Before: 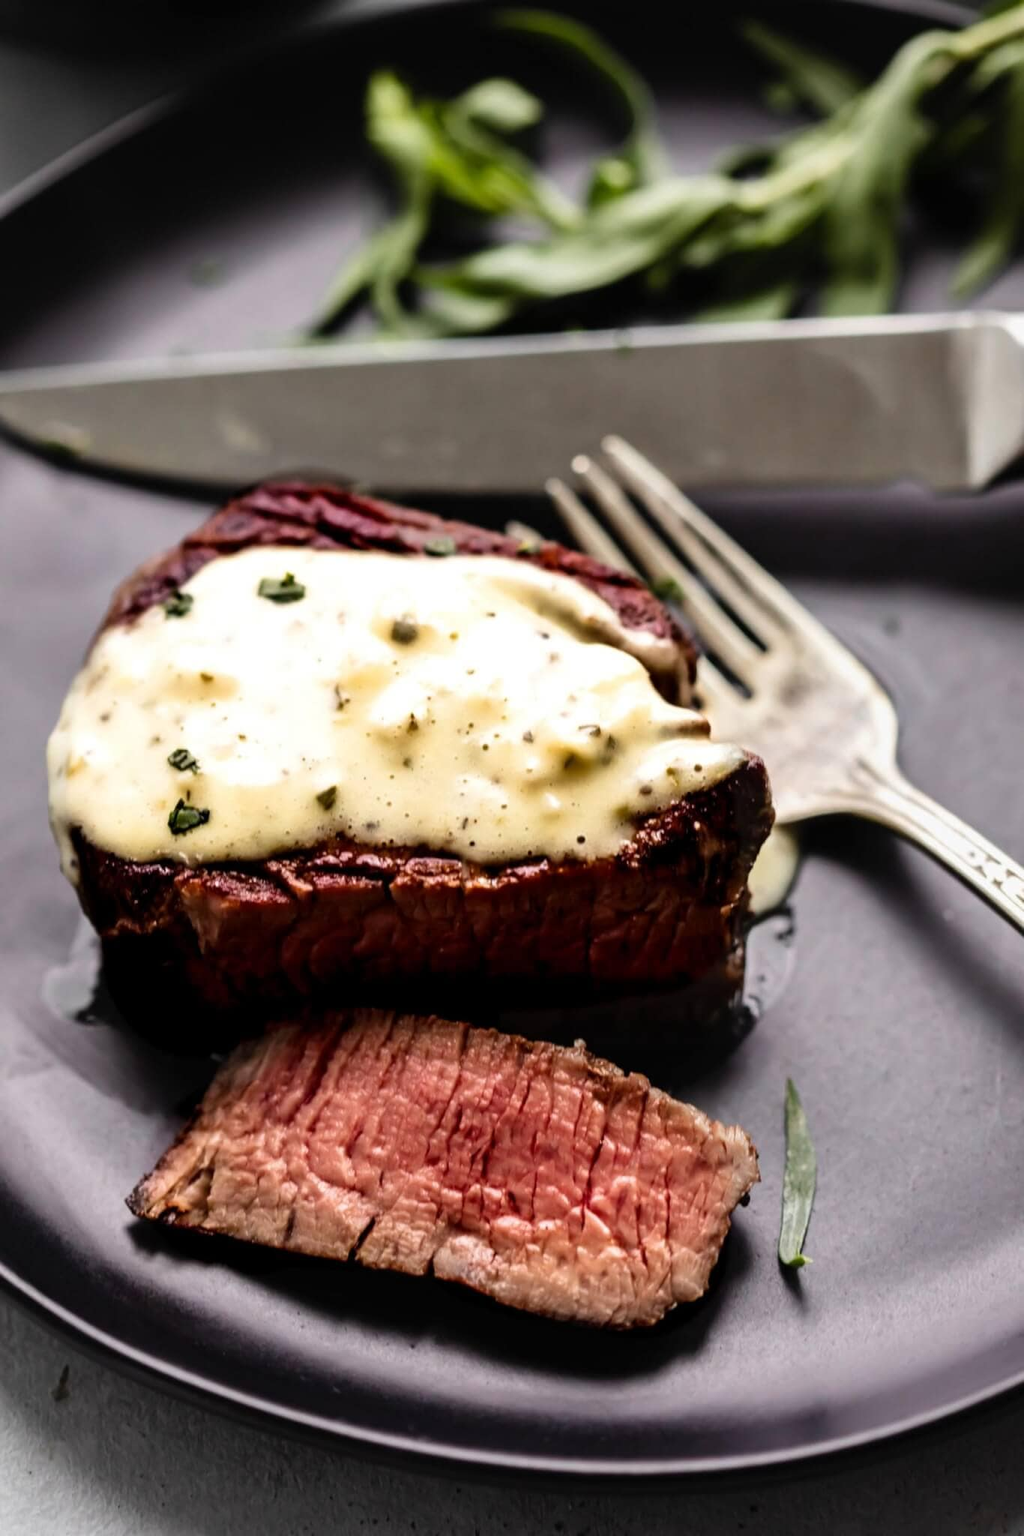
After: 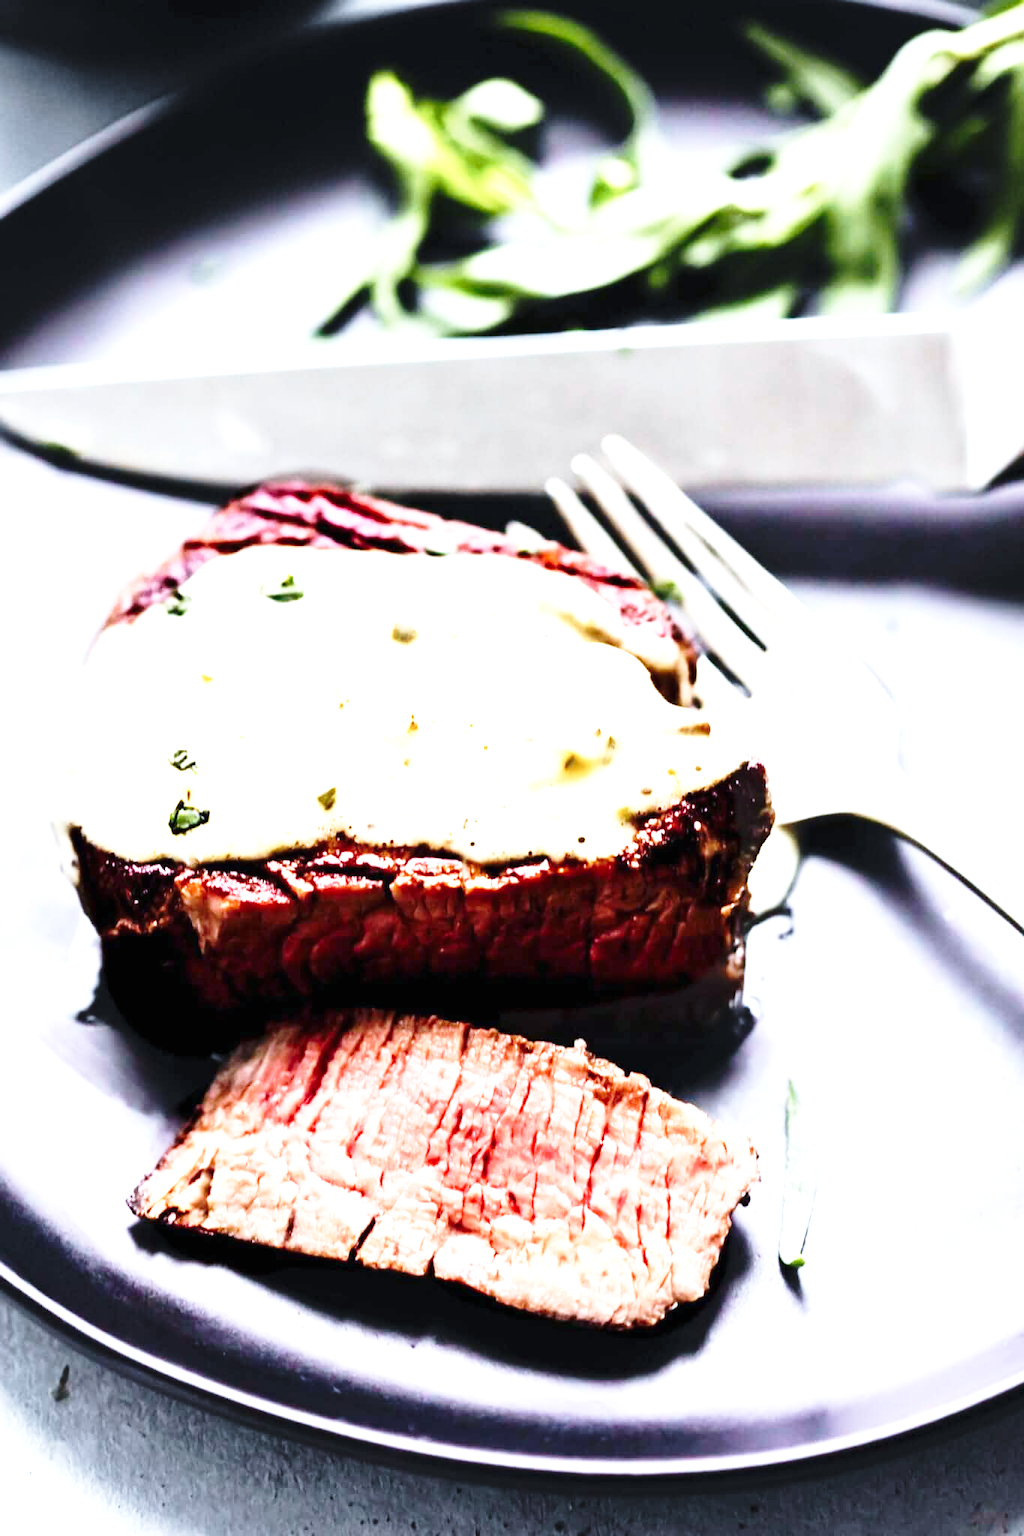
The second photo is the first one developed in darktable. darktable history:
exposure: black level correction 0, exposure 1.755 EV, compensate highlight preservation false
tone equalizer: -8 EV -0.394 EV, -7 EV -0.359 EV, -6 EV -0.313 EV, -5 EV -0.199 EV, -3 EV 0.198 EV, -2 EV 0.323 EV, -1 EV 0.39 EV, +0 EV 0.446 EV, edges refinement/feathering 500, mask exposure compensation -1.57 EV, preserve details no
base curve: curves: ch0 [(0, 0) (0.028, 0.03) (0.121, 0.232) (0.46, 0.748) (0.859, 0.968) (1, 1)], preserve colors none
color calibration: x 0.382, y 0.391, temperature 4086.58 K
